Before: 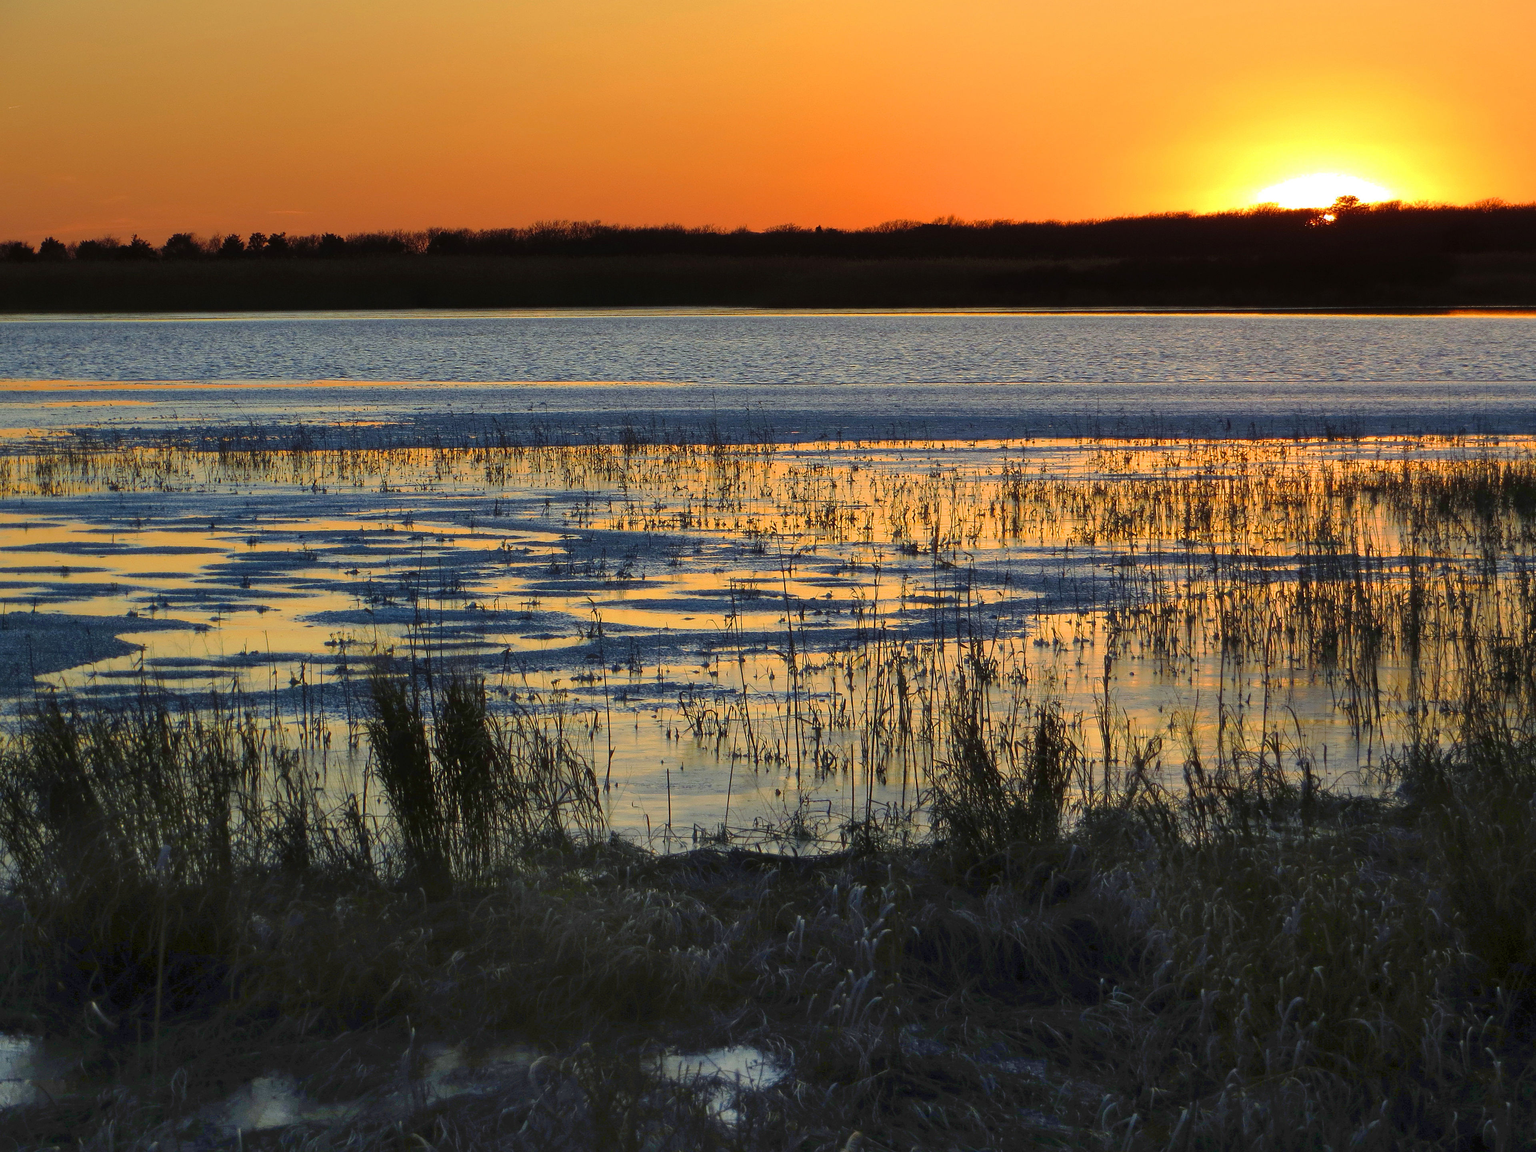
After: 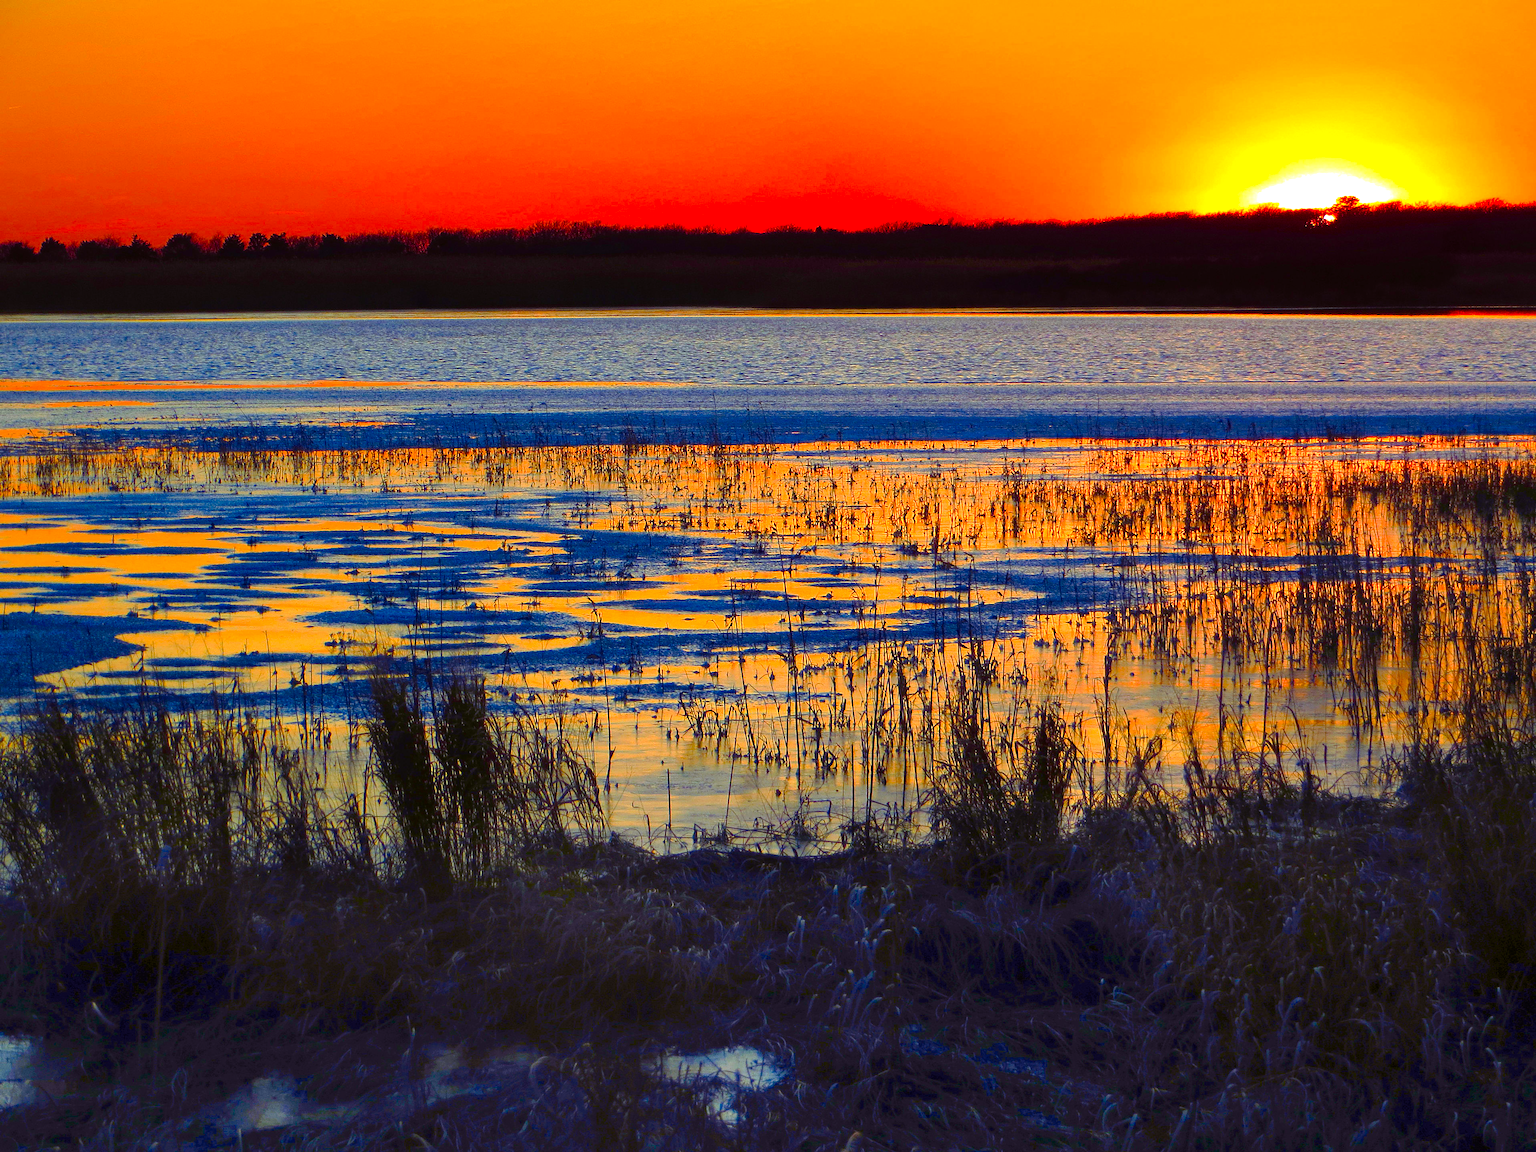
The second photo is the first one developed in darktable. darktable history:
color balance rgb: shadows lift › luminance -21.882%, shadows lift › chroma 8.766%, shadows lift › hue 286°, linear chroma grading › global chroma 15.378%, perceptual saturation grading › global saturation 20%, perceptual saturation grading › highlights -25.029%, perceptual saturation grading › shadows 50.365%, perceptual brilliance grading › highlights 11.524%, global vibrance 20%
color zones: curves: ch1 [(0.24, 0.629) (0.75, 0.5)]; ch2 [(0.255, 0.454) (0.745, 0.491)]
